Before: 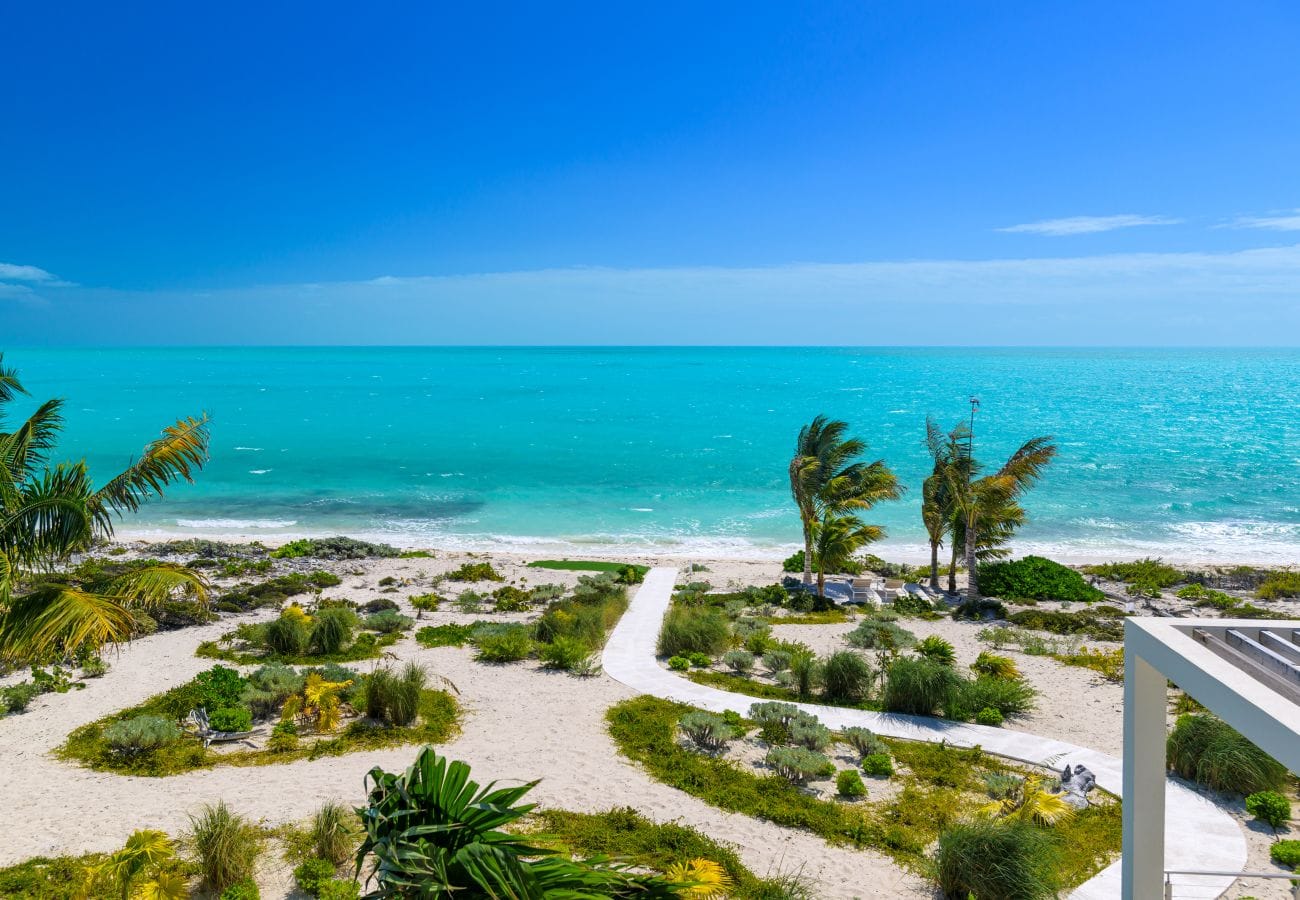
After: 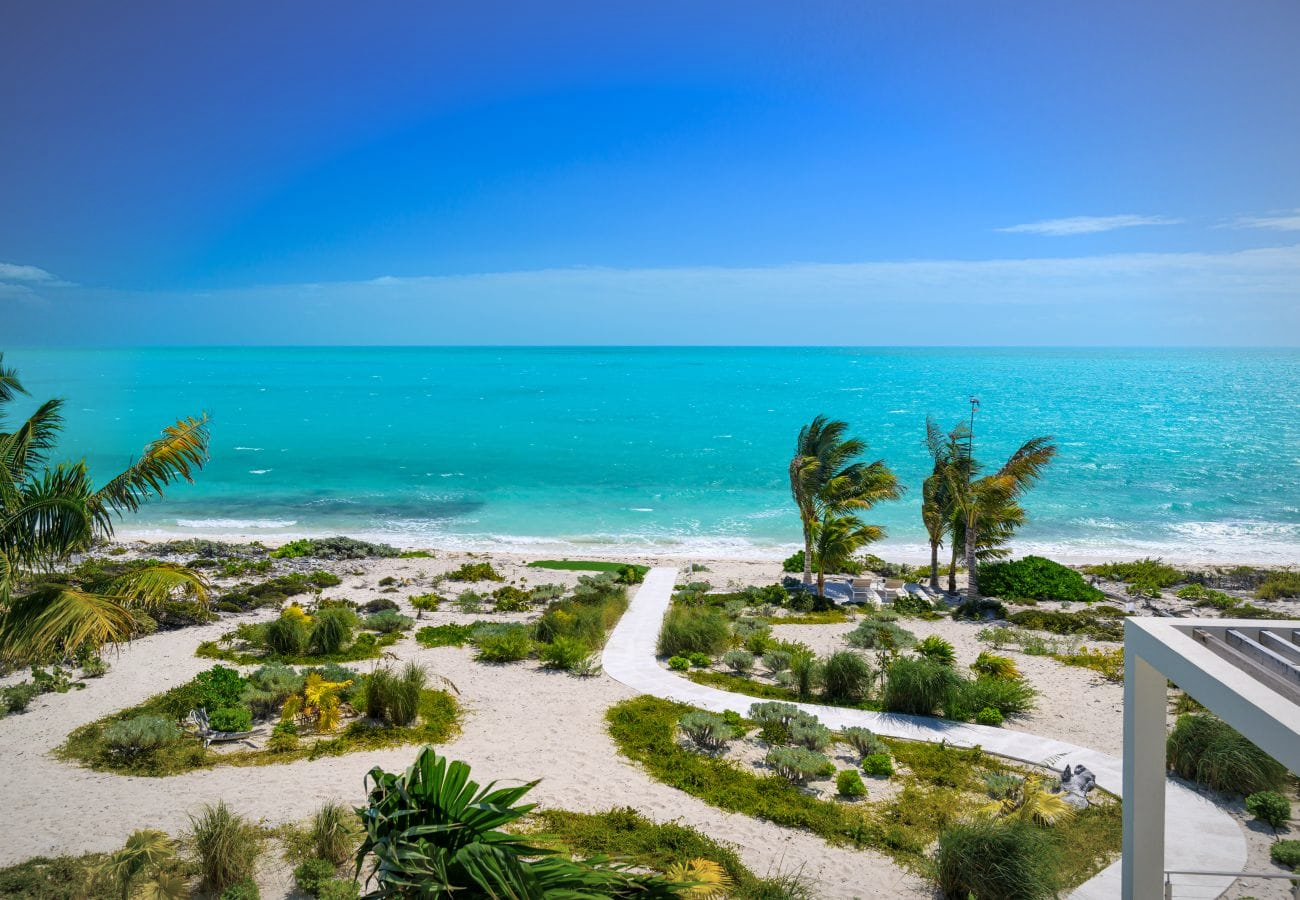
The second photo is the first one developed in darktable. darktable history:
vignetting: fall-off radius 70.12%, automatic ratio true
